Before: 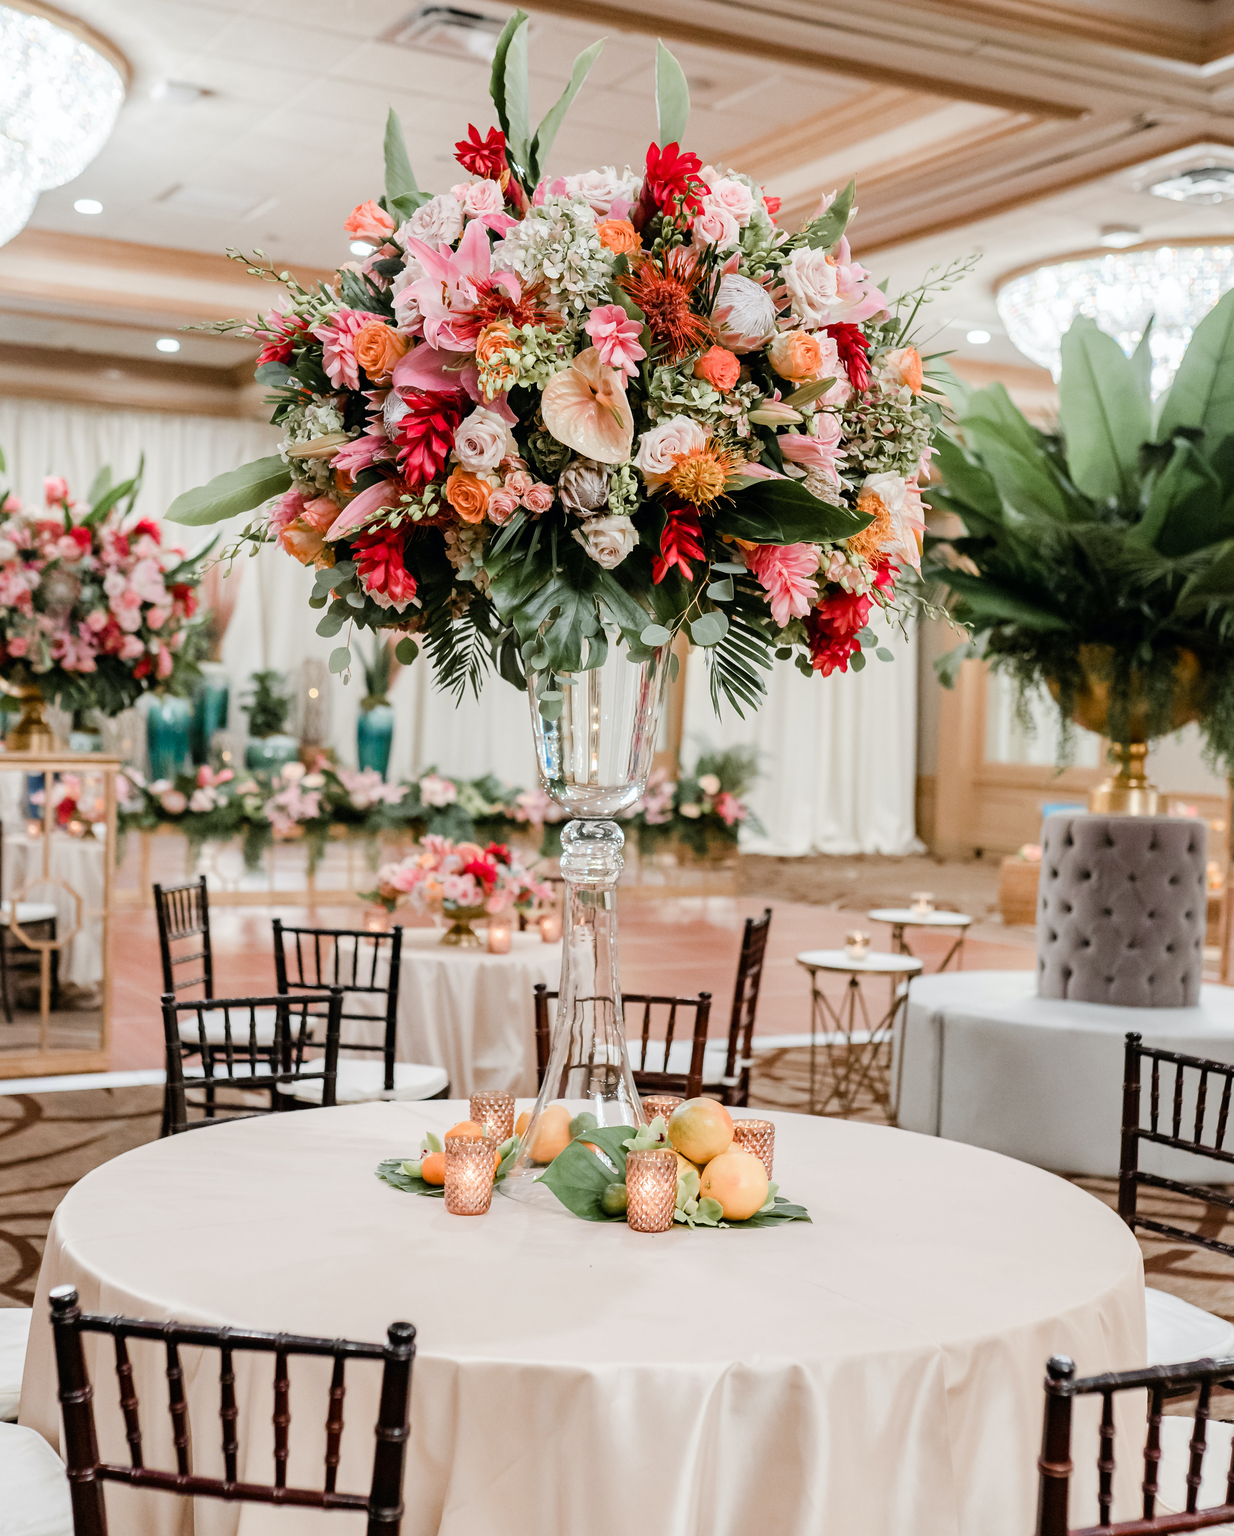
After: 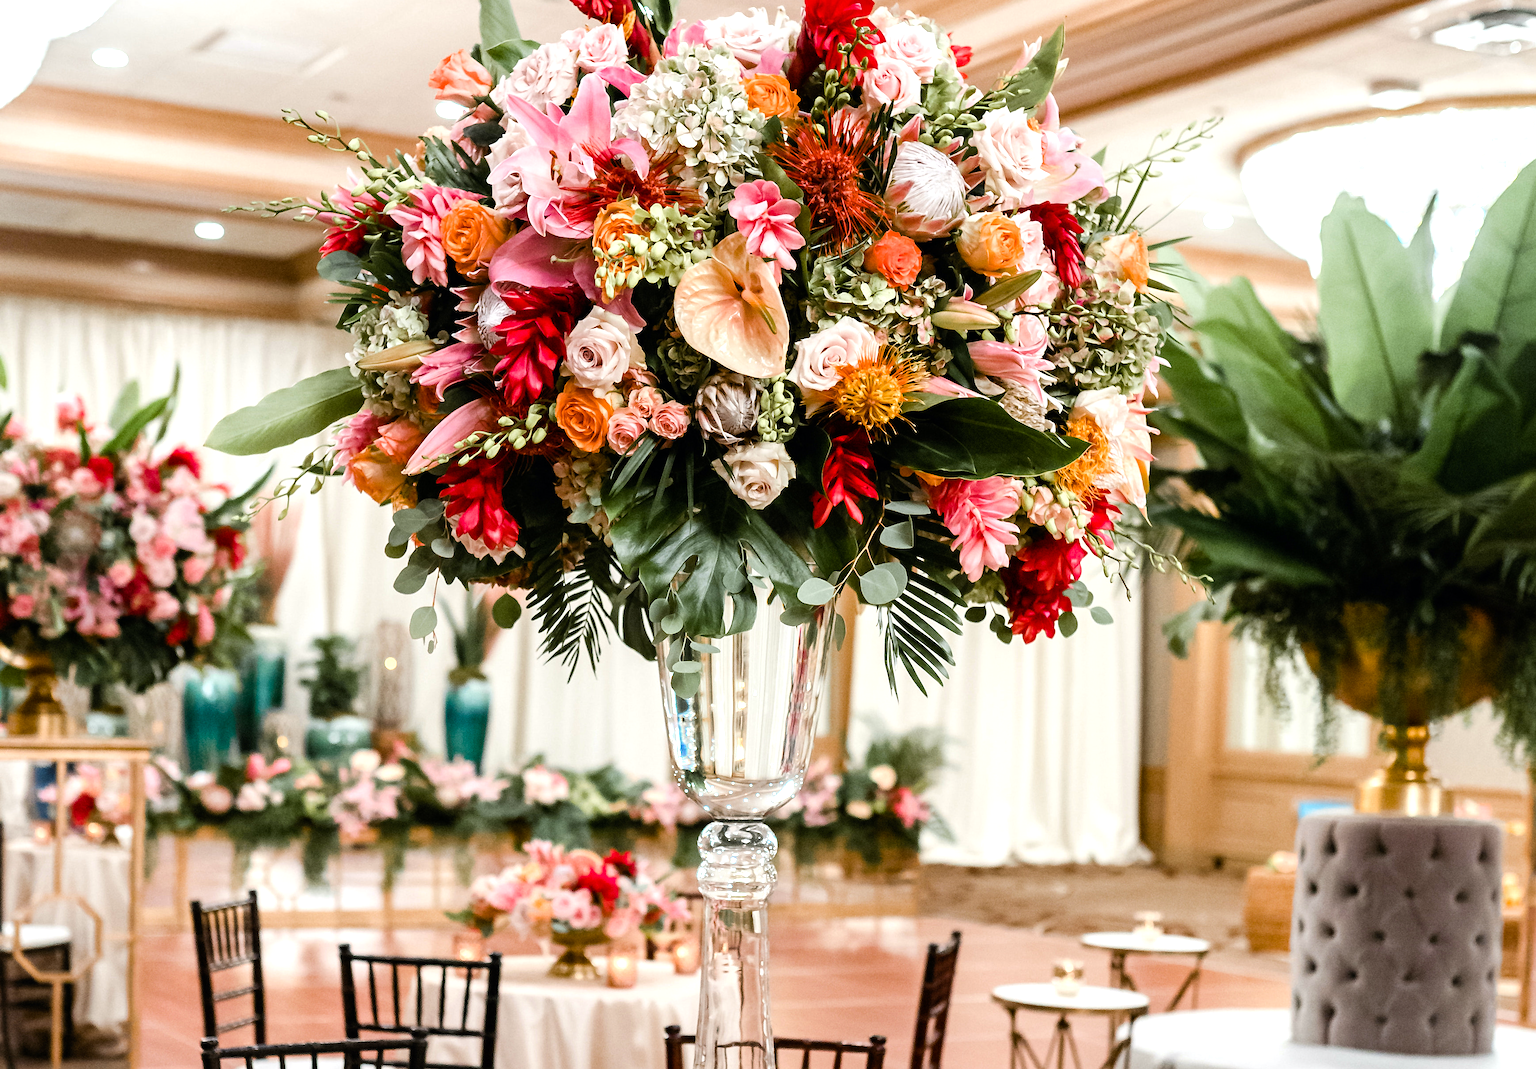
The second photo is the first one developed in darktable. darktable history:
crop and rotate: top 10.445%, bottom 33.618%
color balance rgb: power › chroma 0.248%, power › hue 62.63°, perceptual saturation grading › global saturation 25.495%, perceptual brilliance grading › highlights 15.371%, perceptual brilliance grading › shadows -13.589%
